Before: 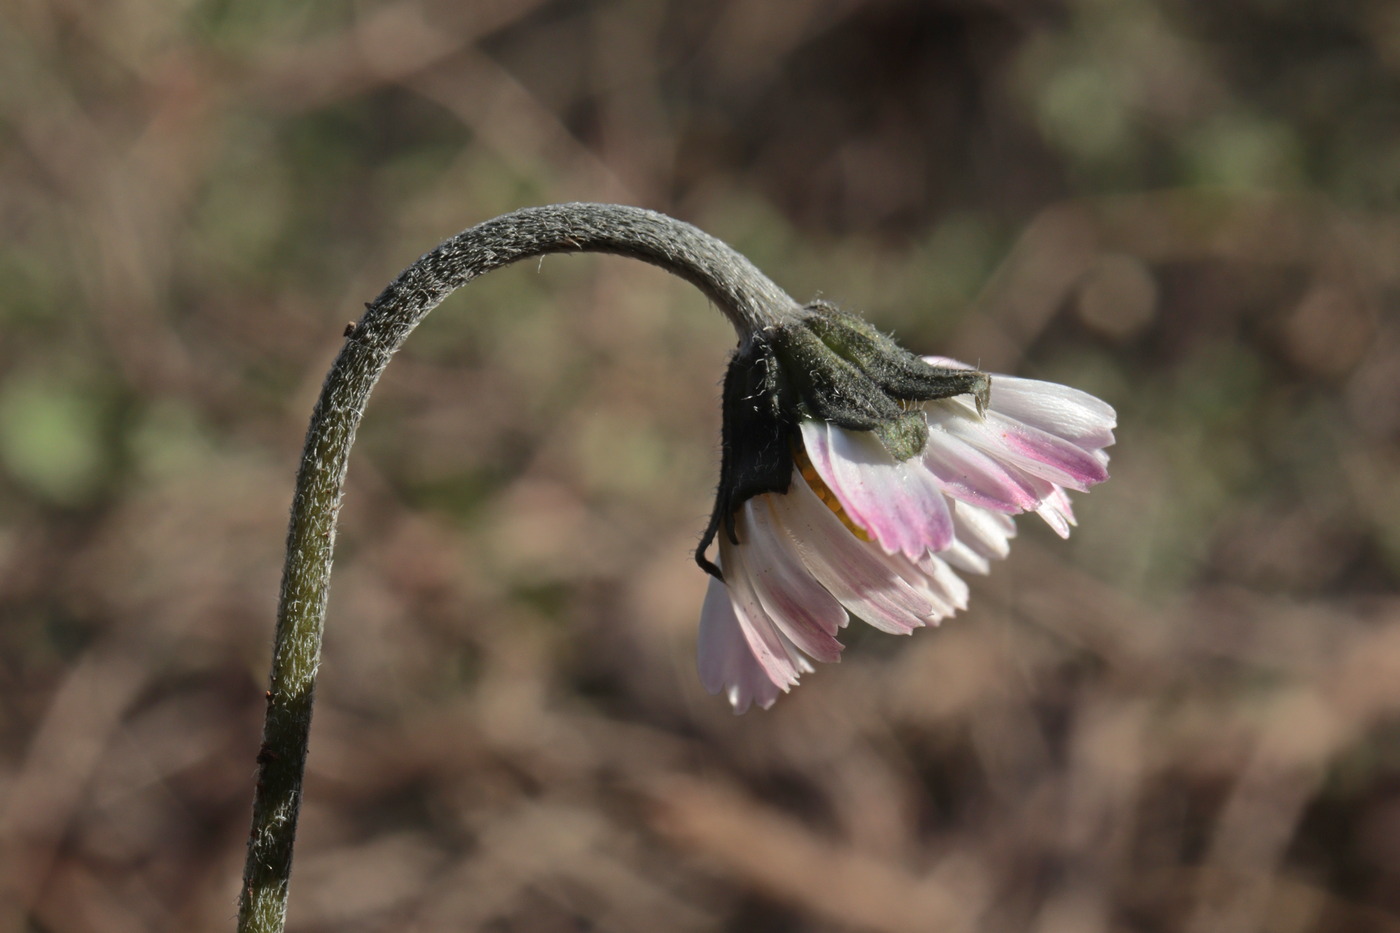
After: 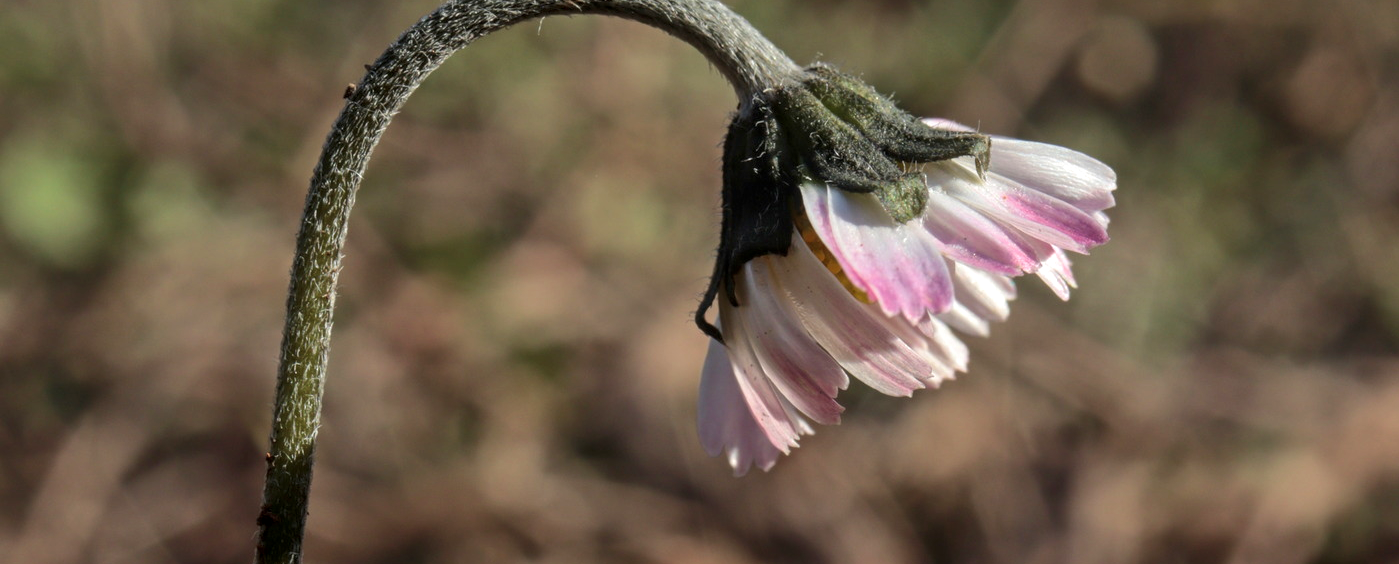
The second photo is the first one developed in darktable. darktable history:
local contrast: on, module defaults
crop and rotate: top 25.511%, bottom 13.952%
velvia: on, module defaults
